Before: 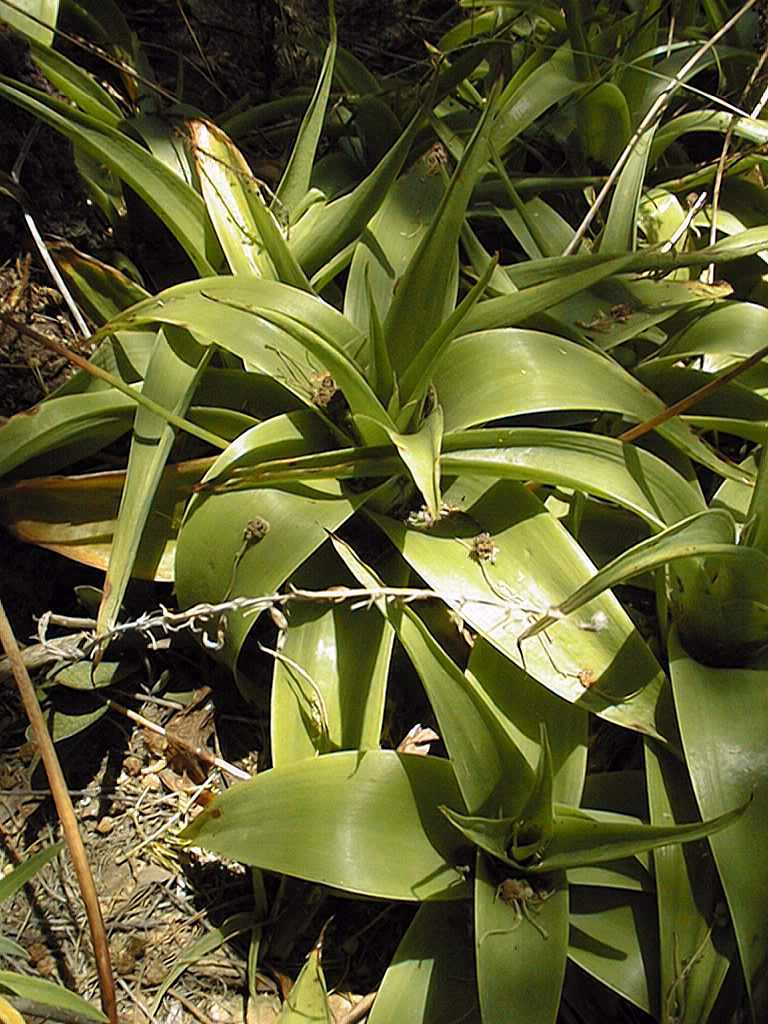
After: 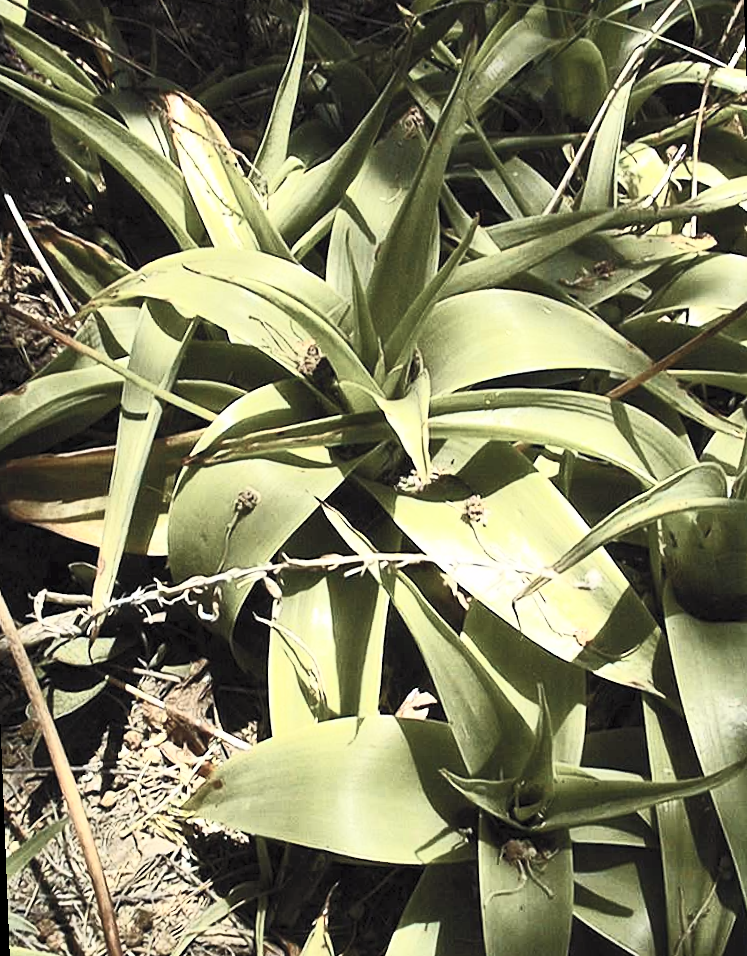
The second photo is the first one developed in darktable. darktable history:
contrast brightness saturation: contrast 0.57, brightness 0.57, saturation -0.34
rotate and perspective: rotation -2.12°, lens shift (vertical) 0.009, lens shift (horizontal) -0.008, automatic cropping original format, crop left 0.036, crop right 0.964, crop top 0.05, crop bottom 0.959
